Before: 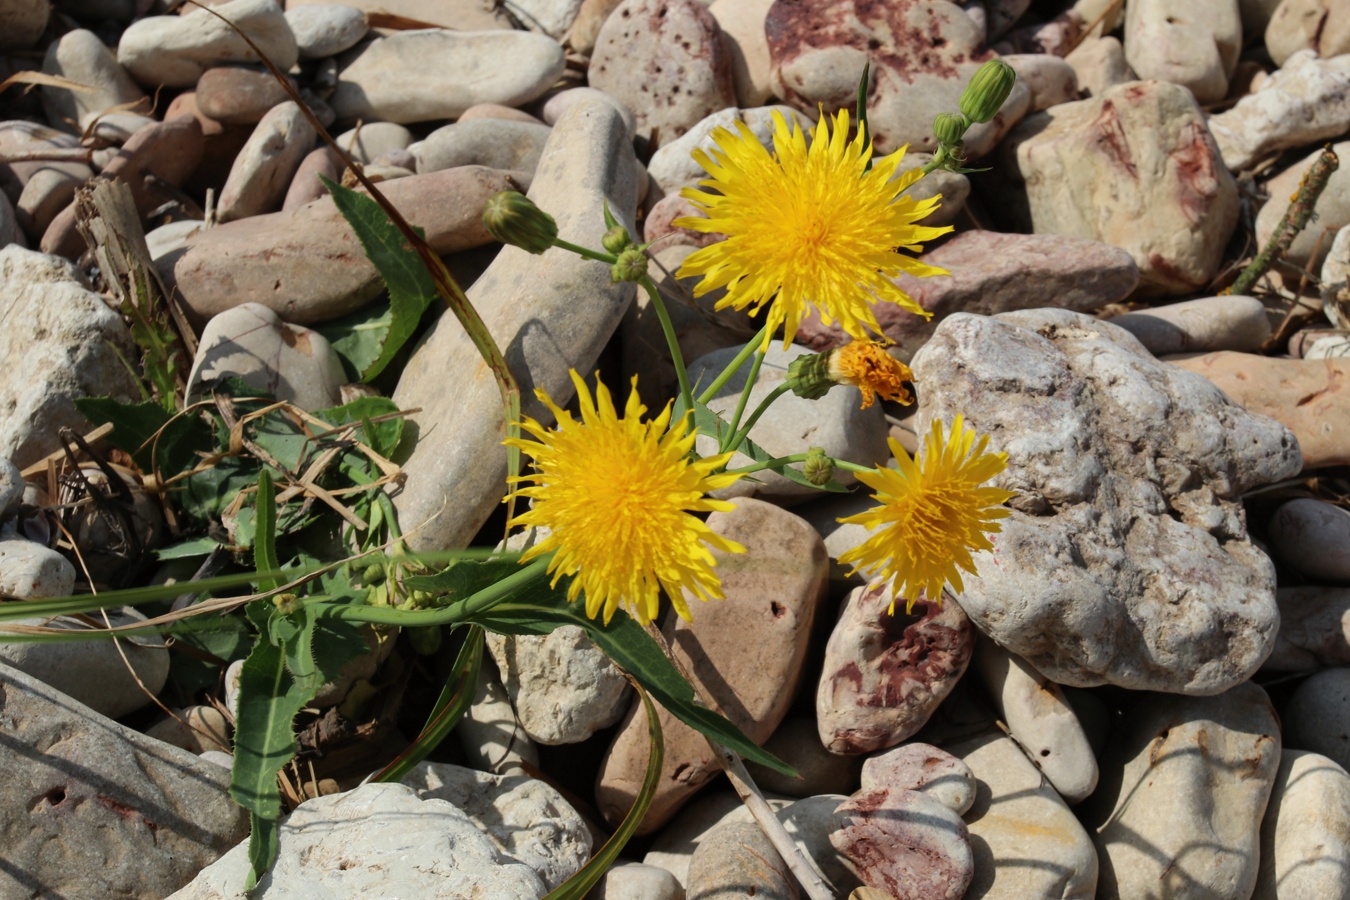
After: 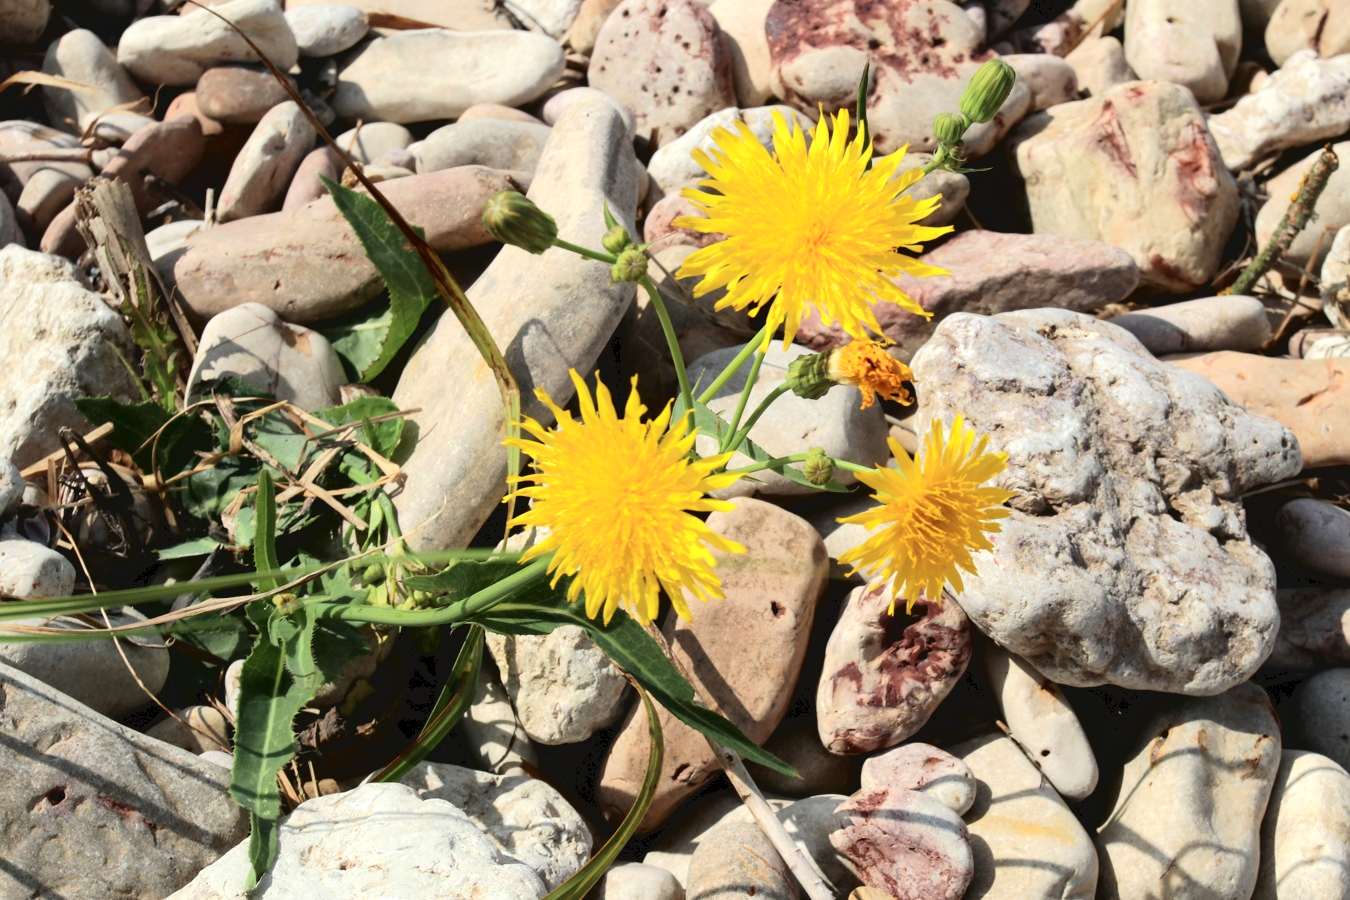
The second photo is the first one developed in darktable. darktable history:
tone curve: curves: ch0 [(0, 0) (0.003, 0.059) (0.011, 0.059) (0.025, 0.057) (0.044, 0.055) (0.069, 0.057) (0.1, 0.083) (0.136, 0.128) (0.177, 0.185) (0.224, 0.242) (0.277, 0.308) (0.335, 0.383) (0.399, 0.468) (0.468, 0.547) (0.543, 0.632) (0.623, 0.71) (0.709, 0.801) (0.801, 0.859) (0.898, 0.922) (1, 1)], color space Lab, independent channels, preserve colors none
exposure: black level correction 0.001, exposure 0.498 EV, compensate exposure bias true, compensate highlight preservation false
